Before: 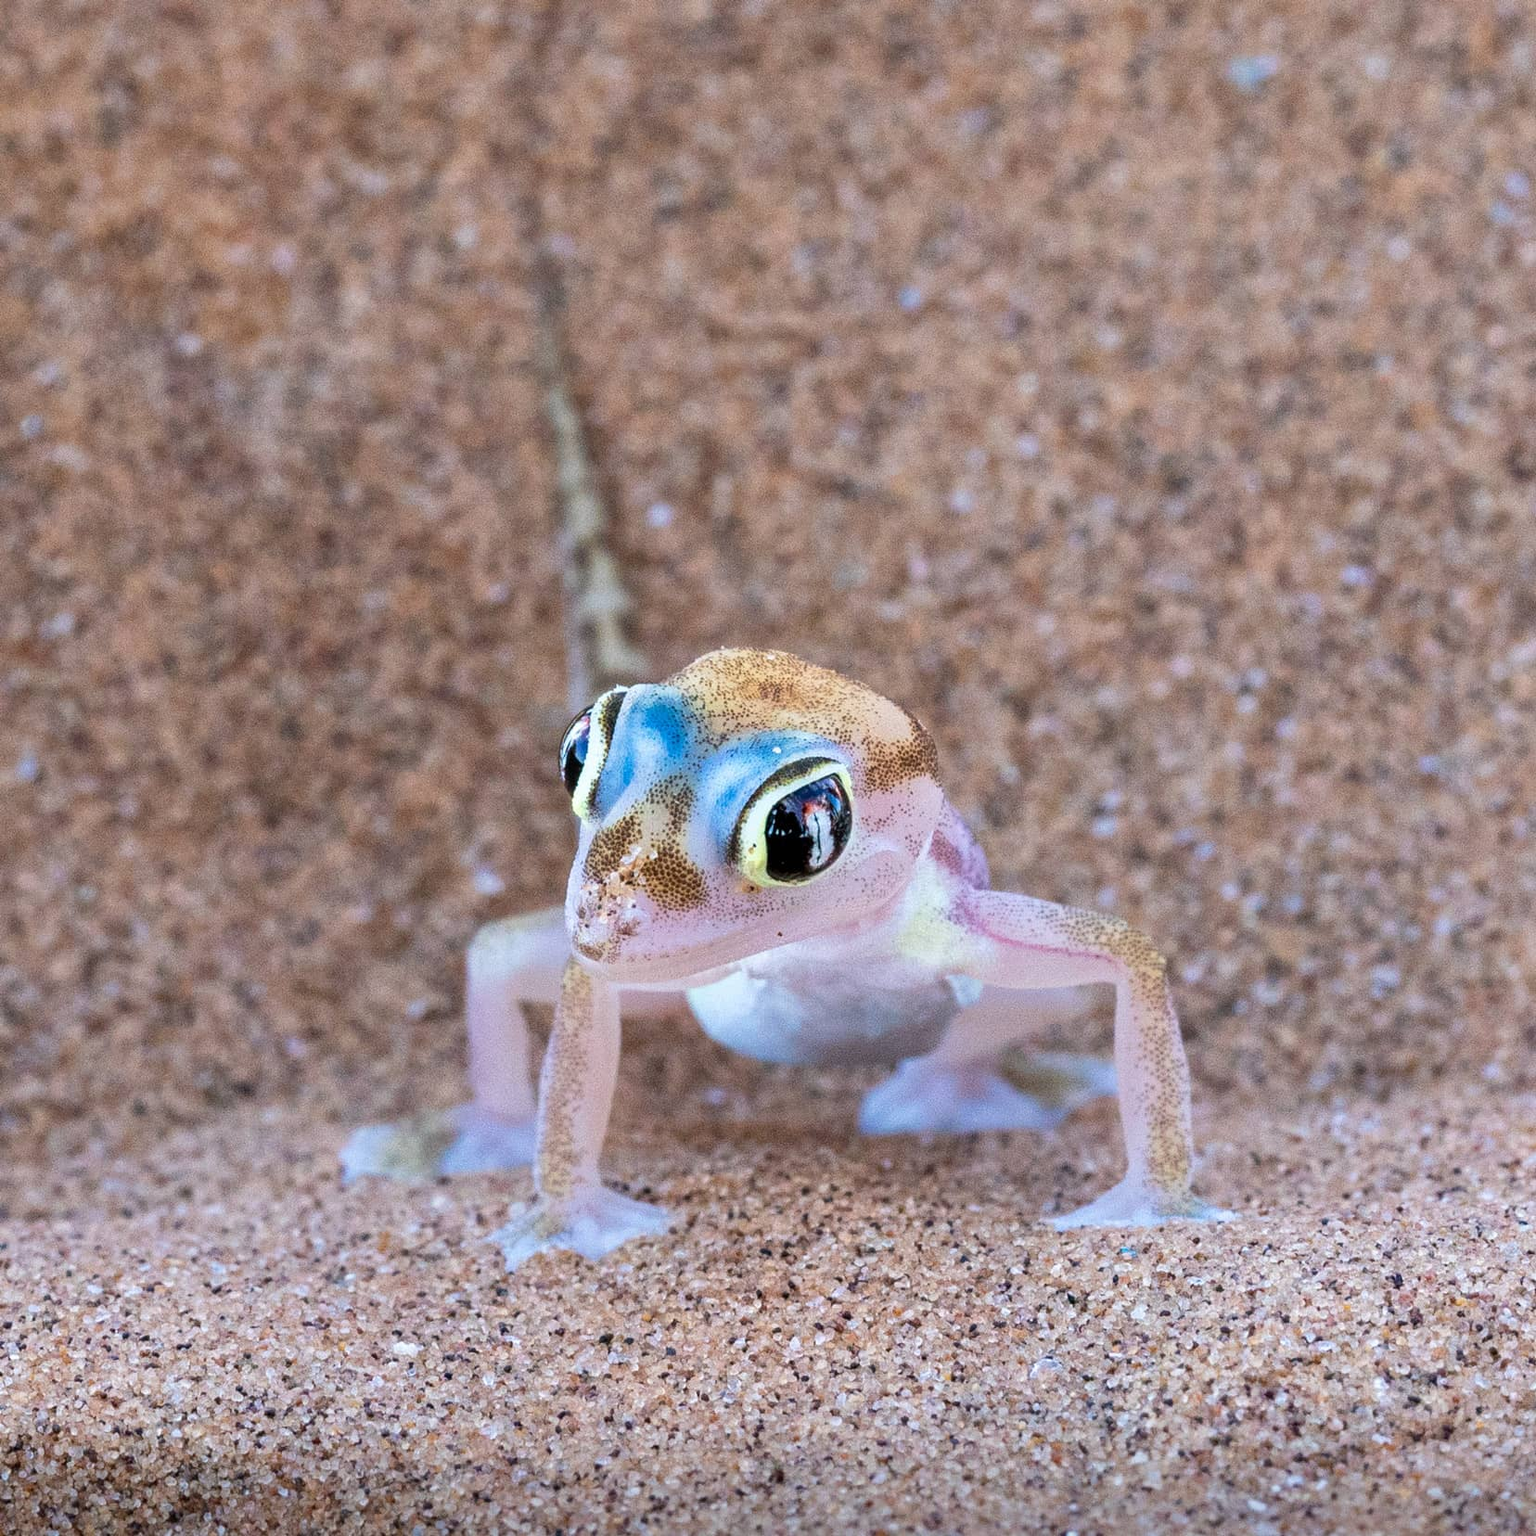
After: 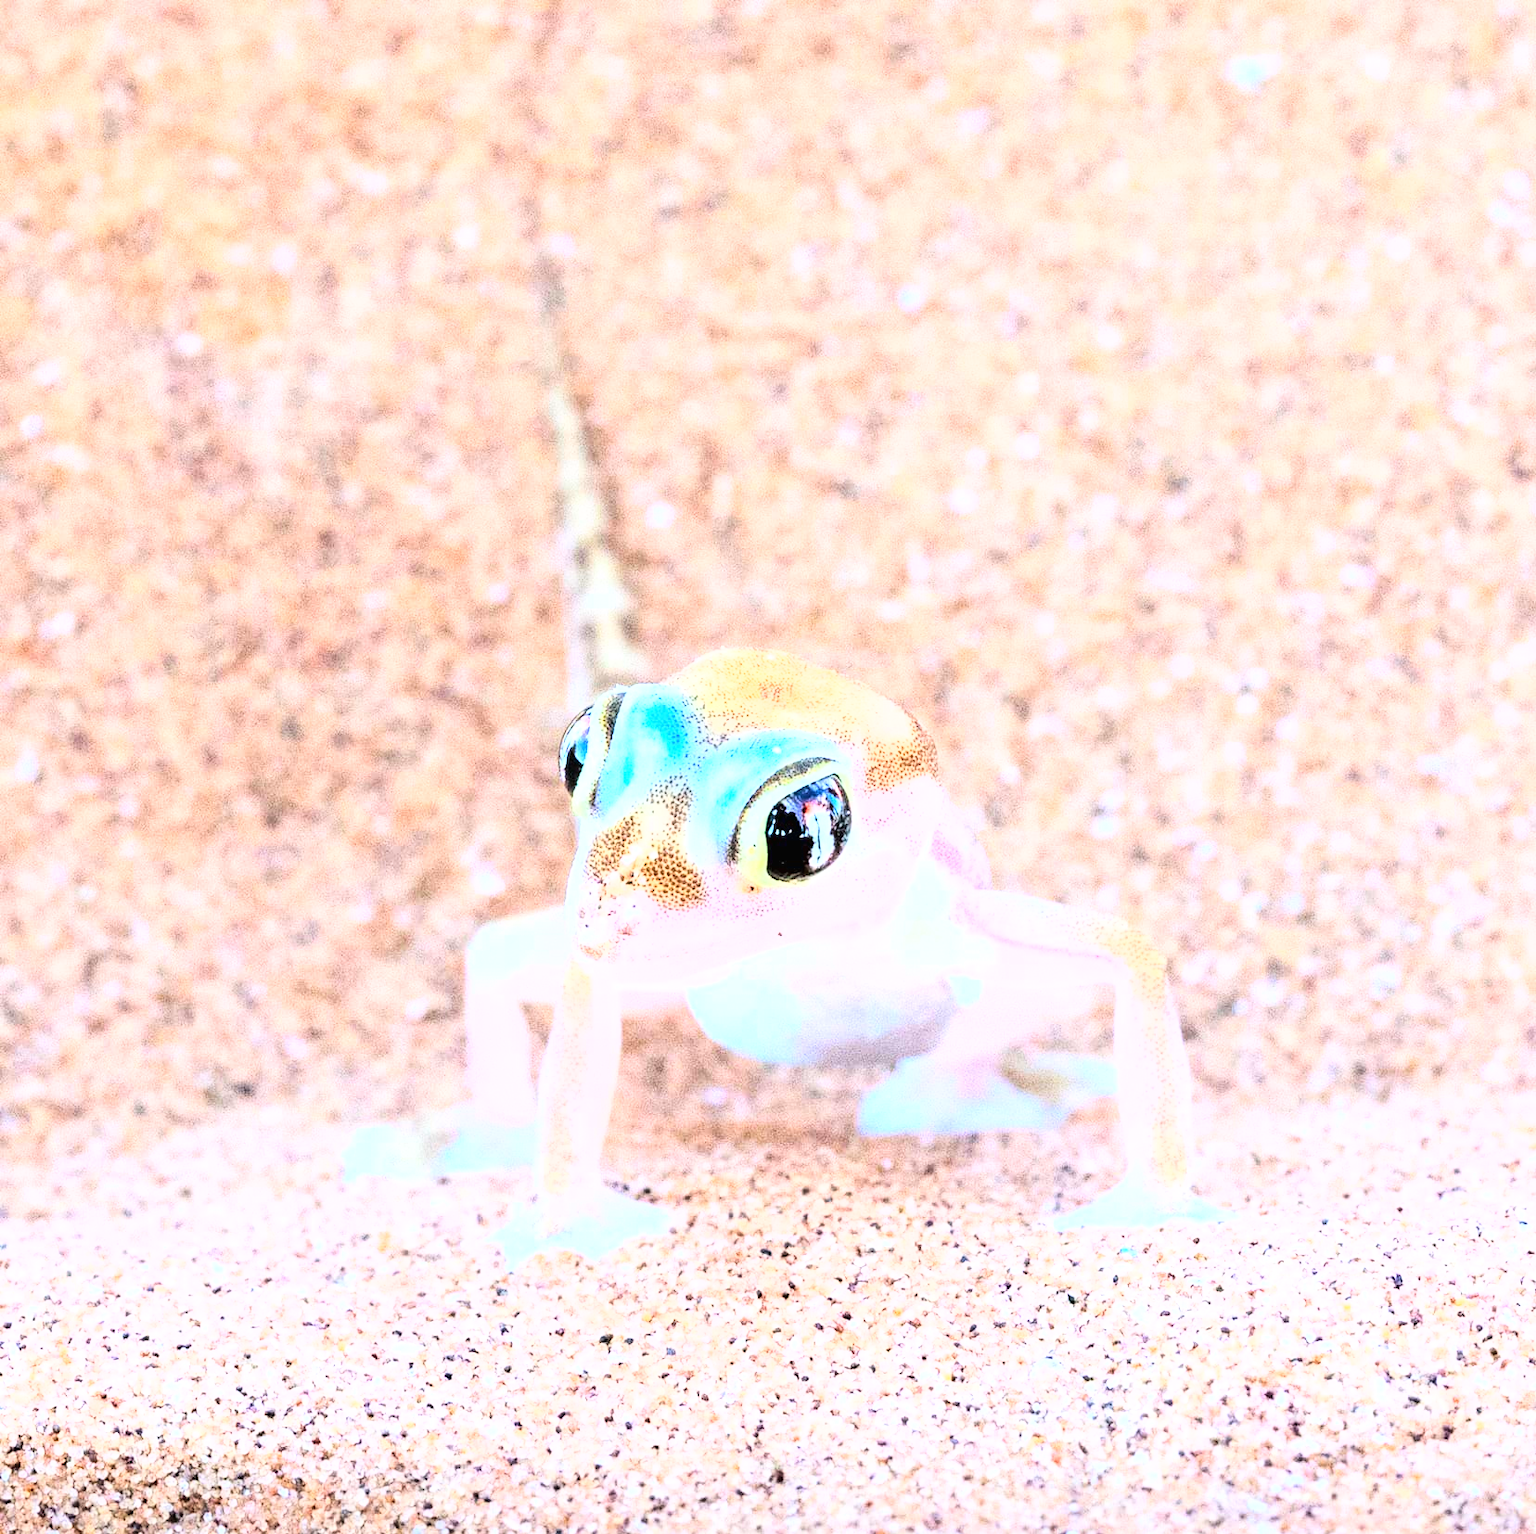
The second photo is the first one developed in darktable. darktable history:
exposure: black level correction 0, exposure 1 EV, compensate exposure bias true, compensate highlight preservation false
crop: bottom 0.078%
base curve: curves: ch0 [(0, 0.003) (0.001, 0.002) (0.006, 0.004) (0.02, 0.022) (0.048, 0.086) (0.094, 0.234) (0.162, 0.431) (0.258, 0.629) (0.385, 0.8) (0.548, 0.918) (0.751, 0.988) (1, 1)]
